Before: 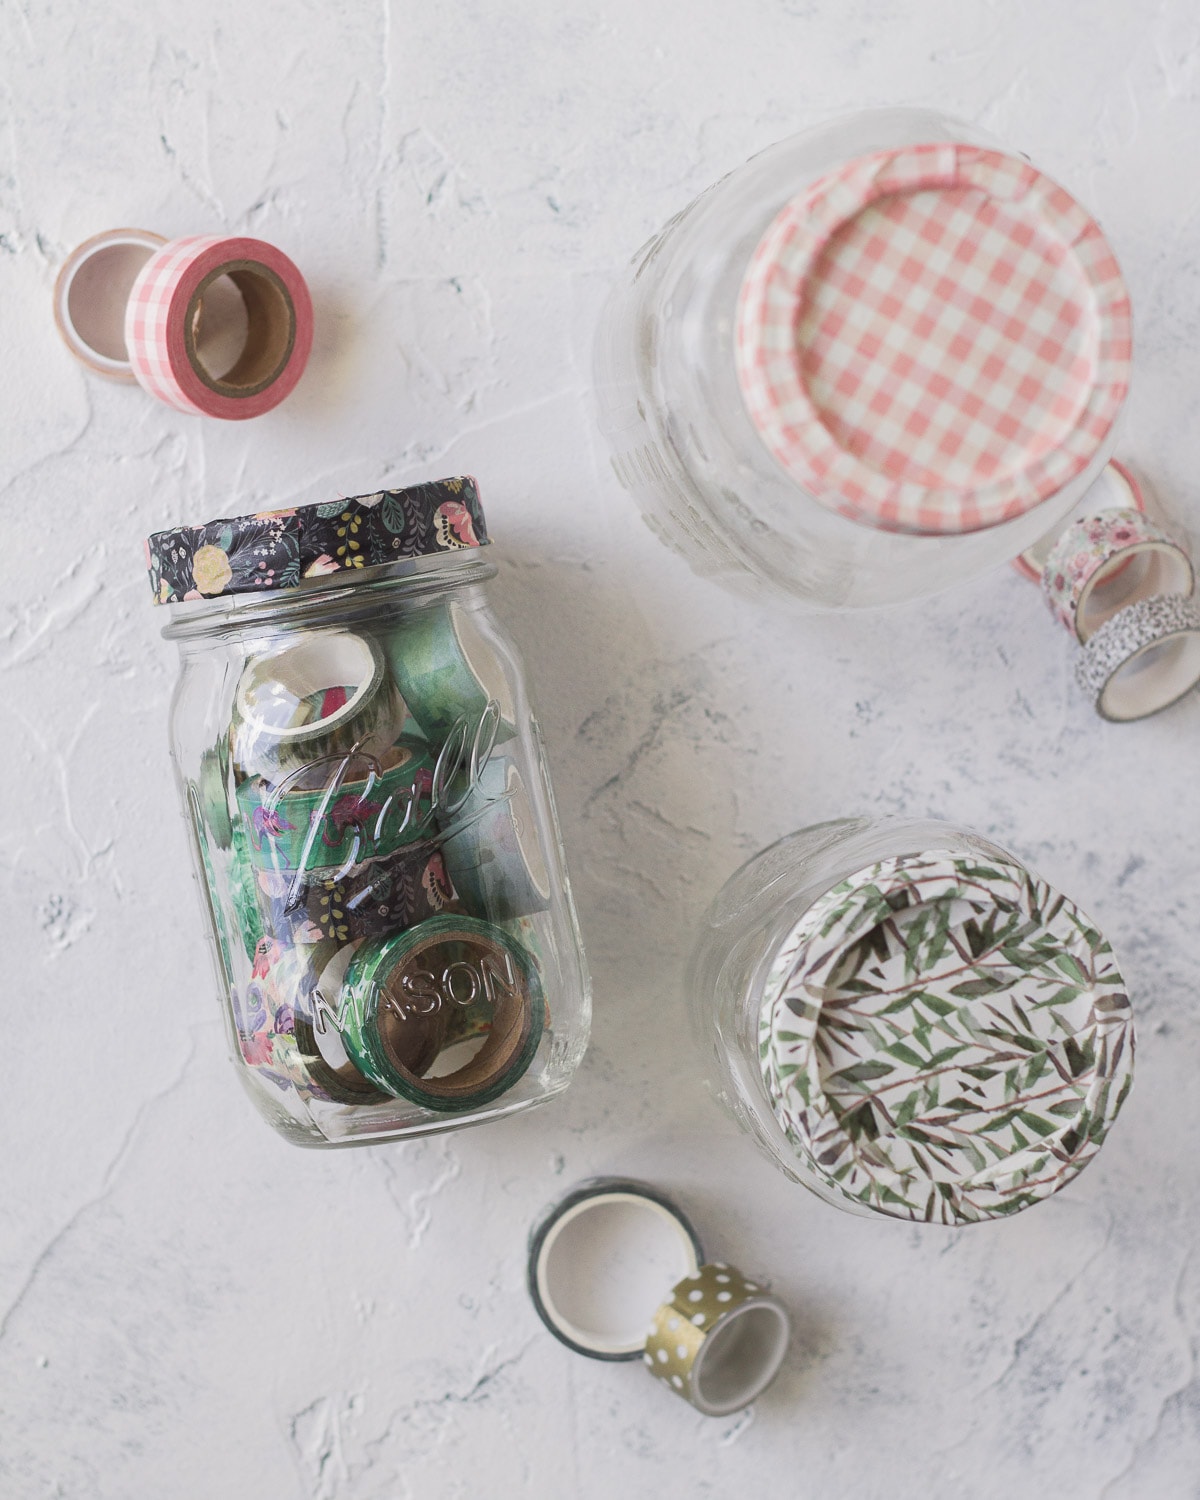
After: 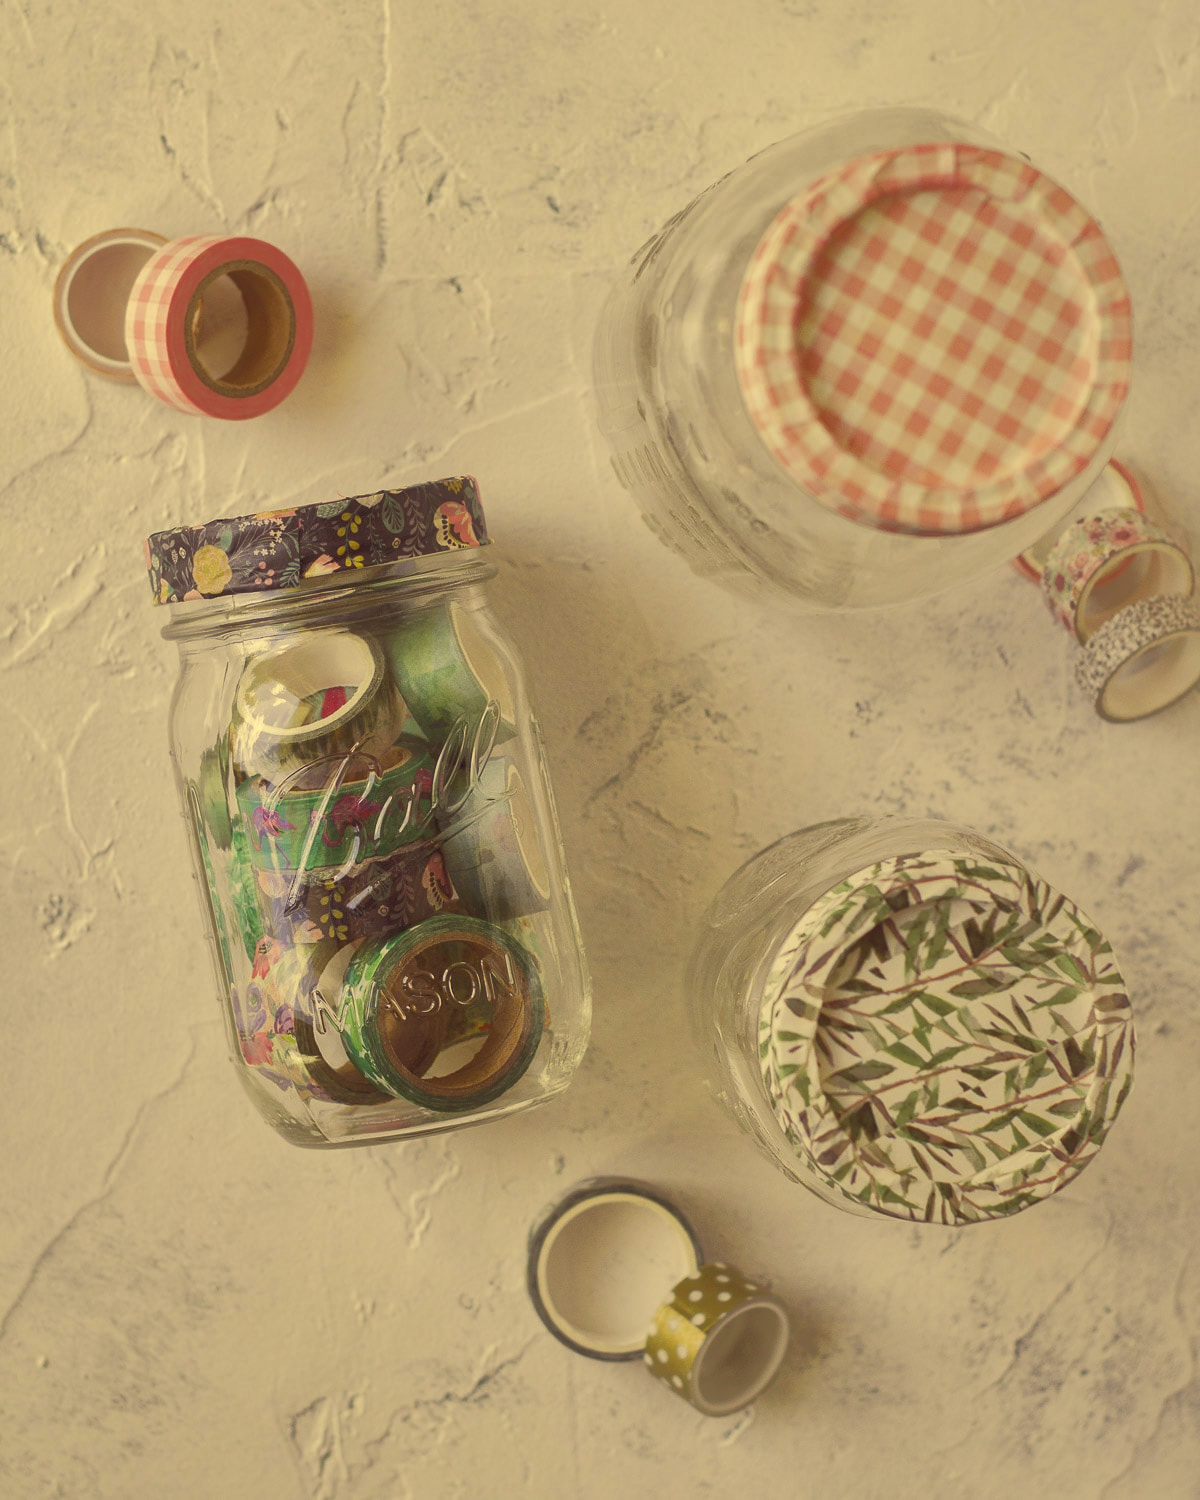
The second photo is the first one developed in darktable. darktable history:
shadows and highlights: shadows 60, highlights -60
color correction: highlights a* -0.482, highlights b* 40, shadows a* 9.8, shadows b* -0.161
